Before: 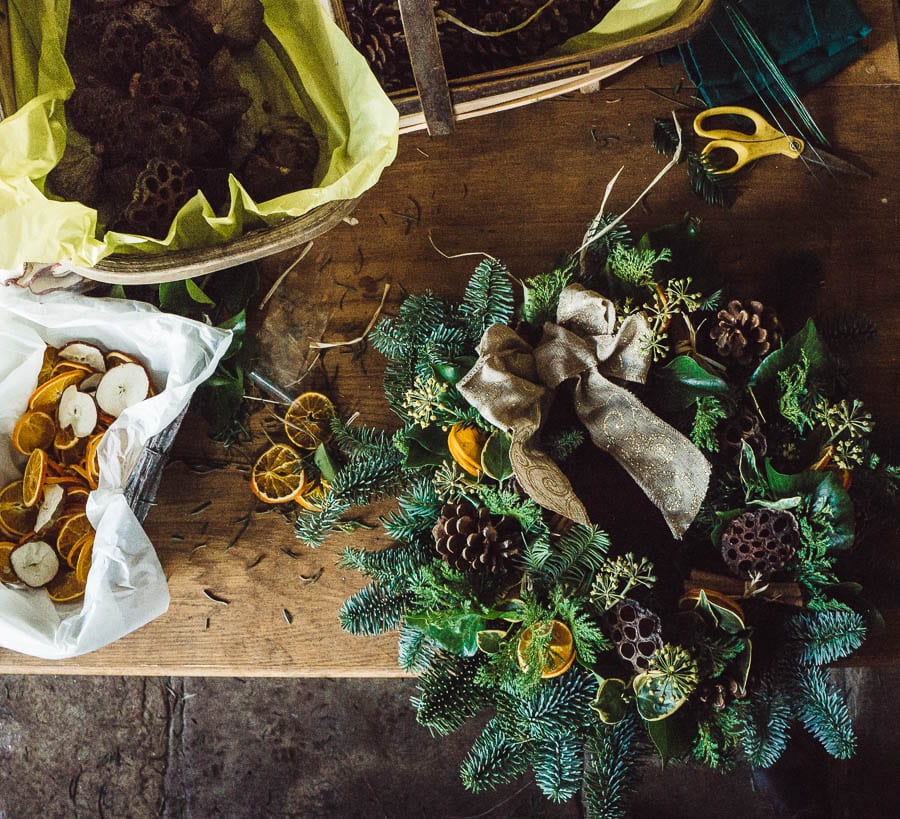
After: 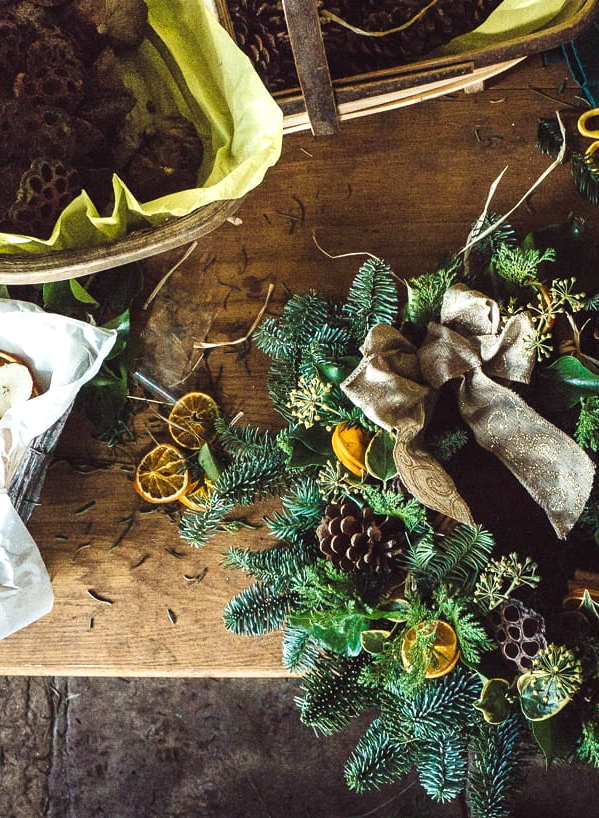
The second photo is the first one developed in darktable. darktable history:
crop and rotate: left 12.893%, right 20.528%
exposure: exposure 0.373 EV, compensate highlight preservation false
